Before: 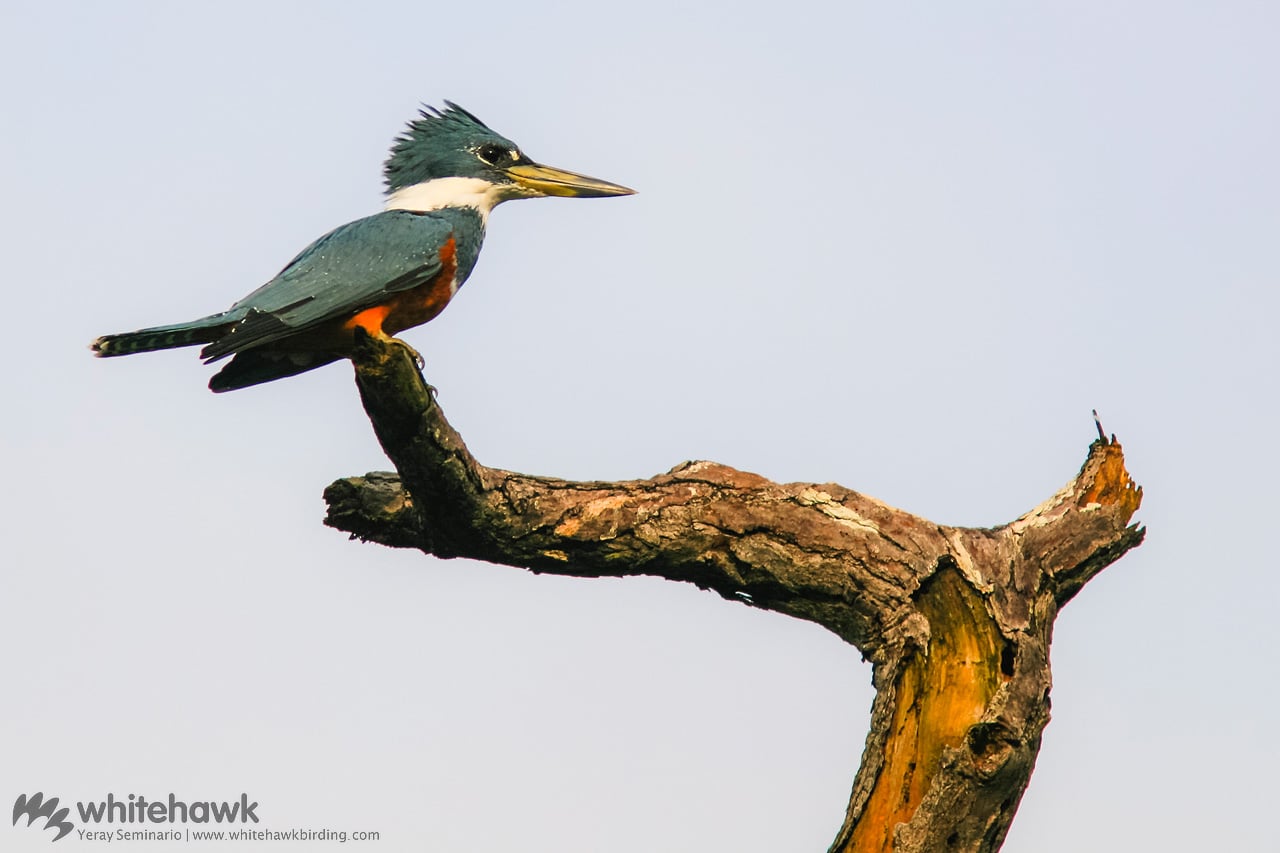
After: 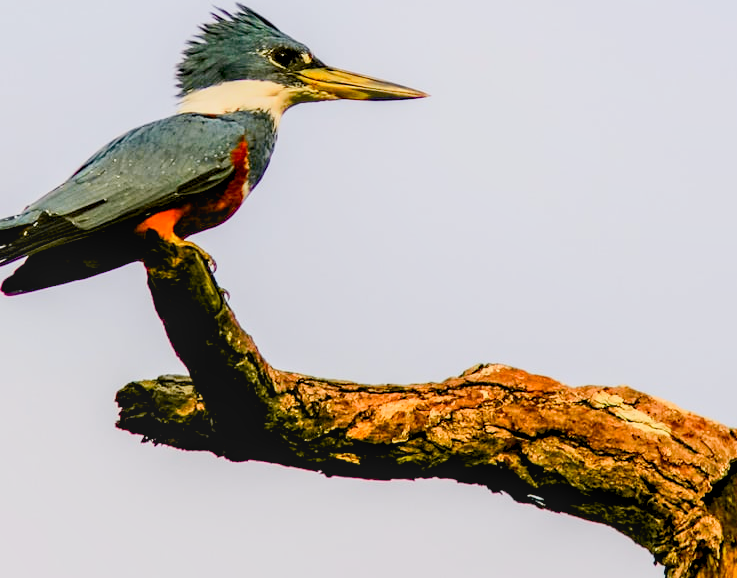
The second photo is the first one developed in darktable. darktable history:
local contrast: on, module defaults
color balance rgb: global offset › luminance -1.441%, perceptual saturation grading › global saturation 23.736%, perceptual saturation grading › highlights -23.464%, perceptual saturation grading › mid-tones 24.384%, perceptual saturation grading › shadows 39.059%
crop: left 16.258%, top 11.434%, right 26.114%, bottom 20.707%
tone curve: curves: ch0 [(0, 0) (0.239, 0.248) (0.508, 0.606) (0.826, 0.855) (1, 0.945)]; ch1 [(0, 0) (0.401, 0.42) (0.442, 0.47) (0.492, 0.498) (0.511, 0.516) (0.555, 0.586) (0.681, 0.739) (1, 1)]; ch2 [(0, 0) (0.411, 0.433) (0.5, 0.504) (0.545, 0.574) (1, 1)], color space Lab, independent channels, preserve colors none
